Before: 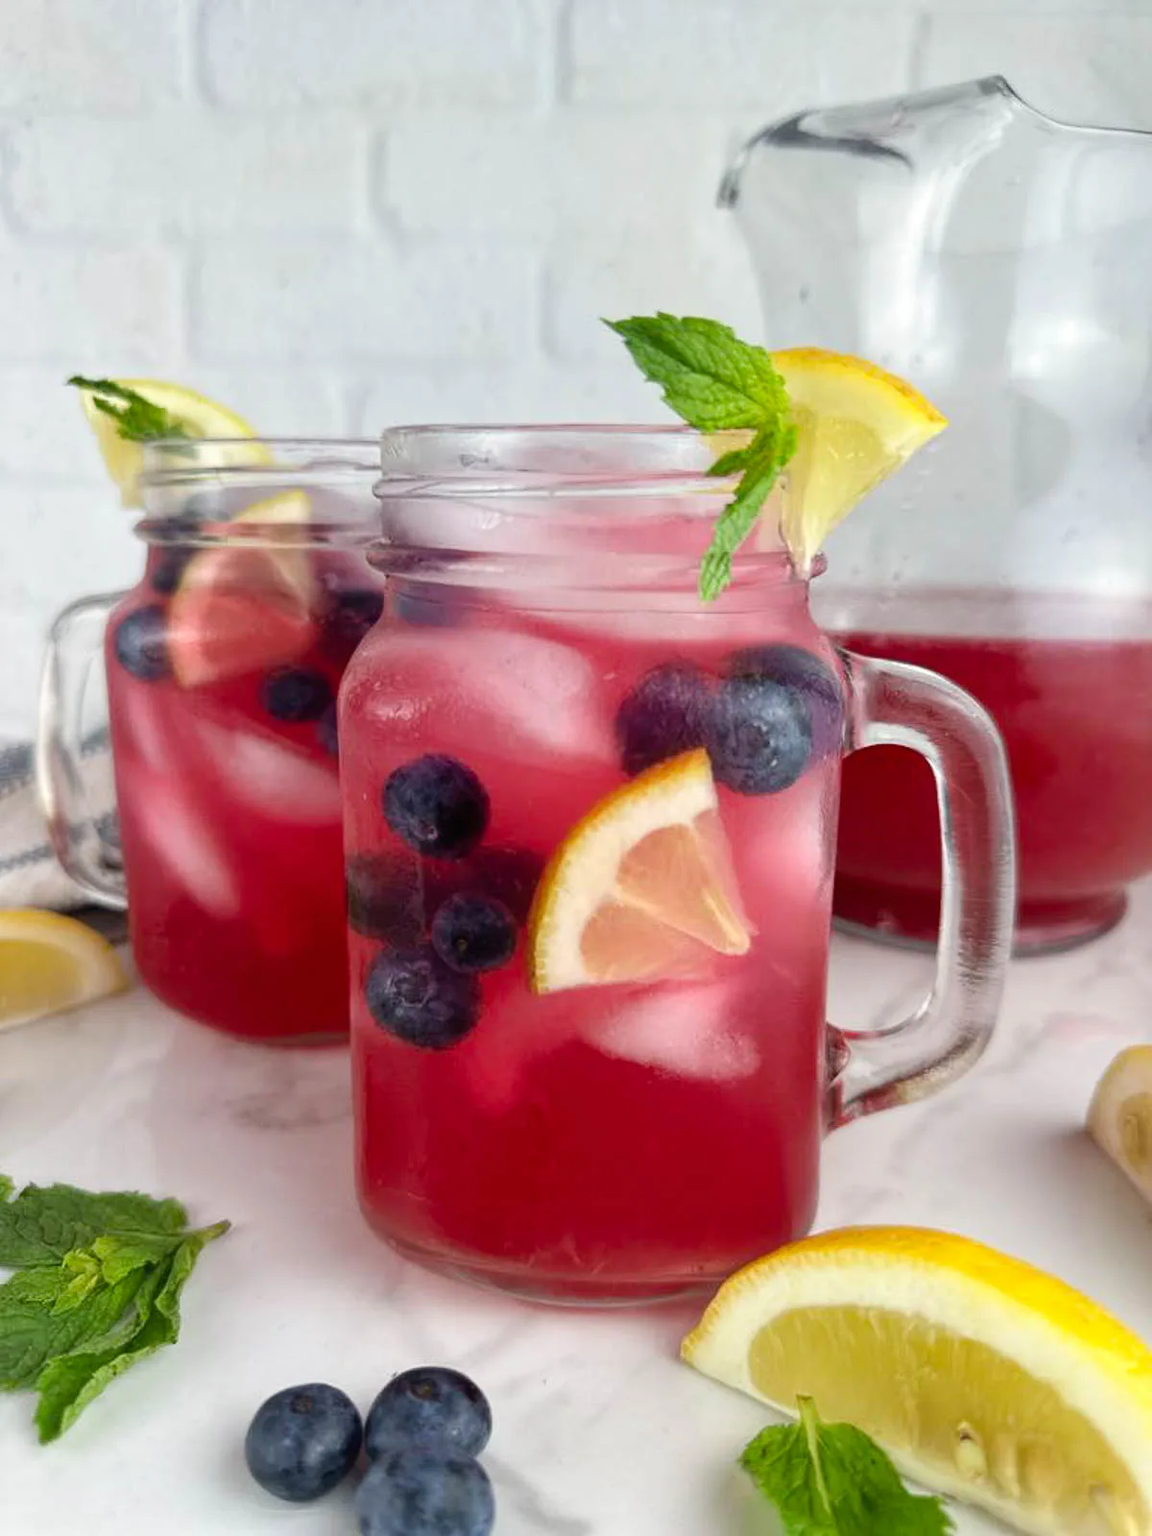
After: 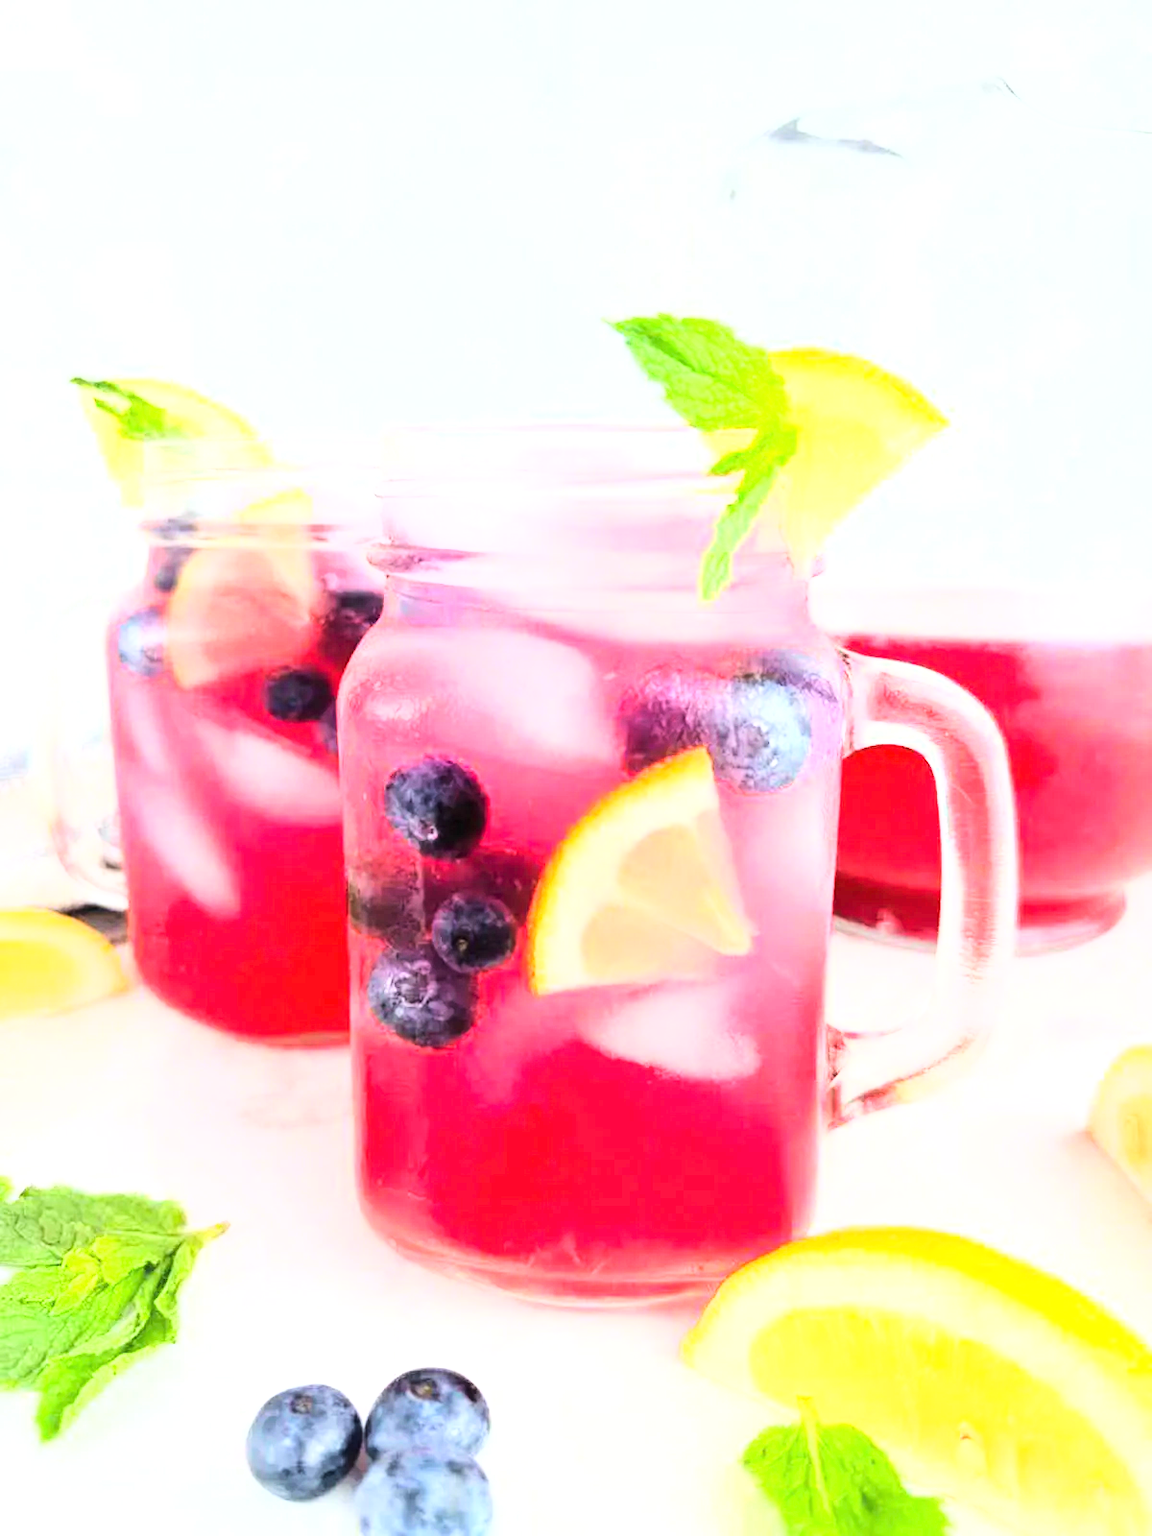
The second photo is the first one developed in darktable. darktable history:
exposure: black level correction 0, exposure 1.454 EV, compensate exposure bias true, compensate highlight preservation false
base curve: curves: ch0 [(0, 0.003) (0.001, 0.002) (0.006, 0.004) (0.02, 0.022) (0.048, 0.086) (0.094, 0.234) (0.162, 0.431) (0.258, 0.629) (0.385, 0.8) (0.548, 0.918) (0.751, 0.988) (1, 1)]
